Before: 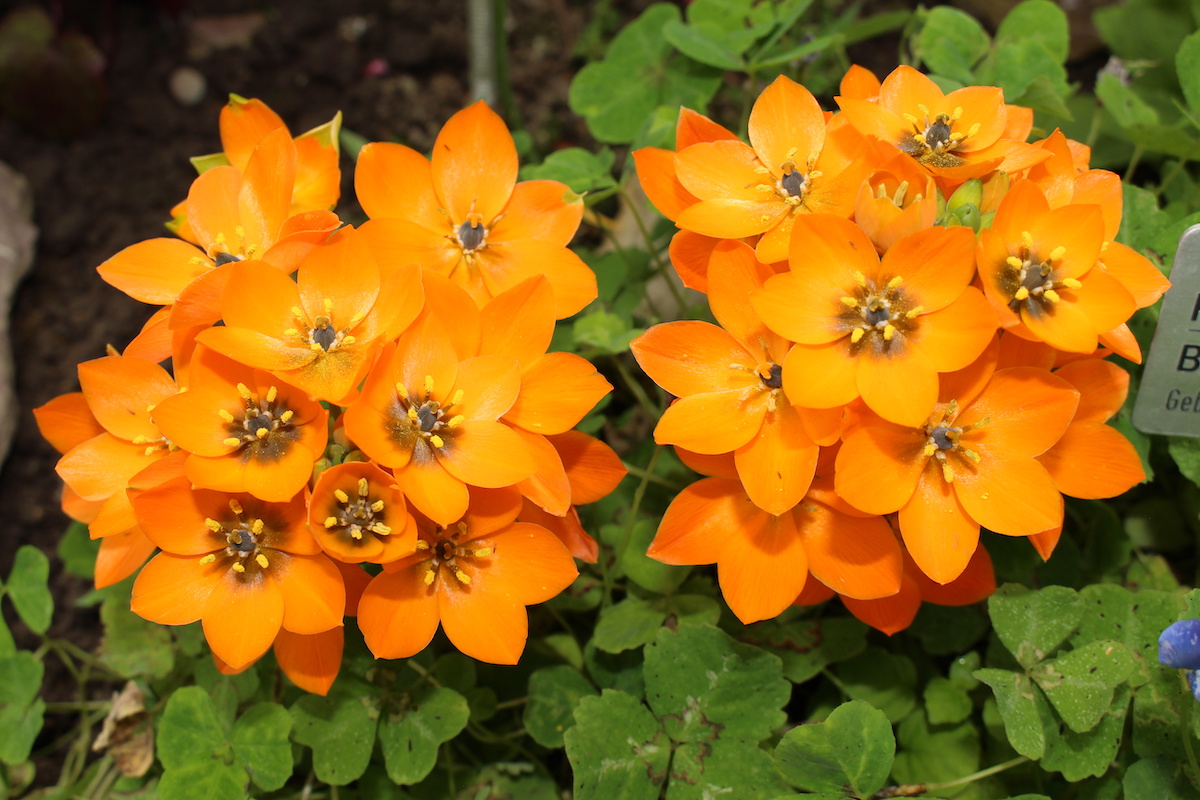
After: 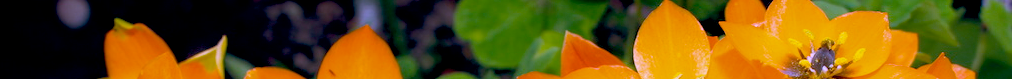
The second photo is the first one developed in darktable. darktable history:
white balance: red 0.98, blue 1.61
color correction: highlights a* -0.772, highlights b* -8.92
crop and rotate: left 9.644%, top 9.491%, right 6.021%, bottom 80.509%
color balance rgb: perceptual saturation grading › global saturation 40%, global vibrance 15%
tone curve: curves: ch0 [(0, 0) (0.8, 0.757) (1, 1)], color space Lab, linked channels, preserve colors none
color balance: lift [0.975, 0.993, 1, 1.015], gamma [1.1, 1, 1, 0.945], gain [1, 1.04, 1, 0.95]
